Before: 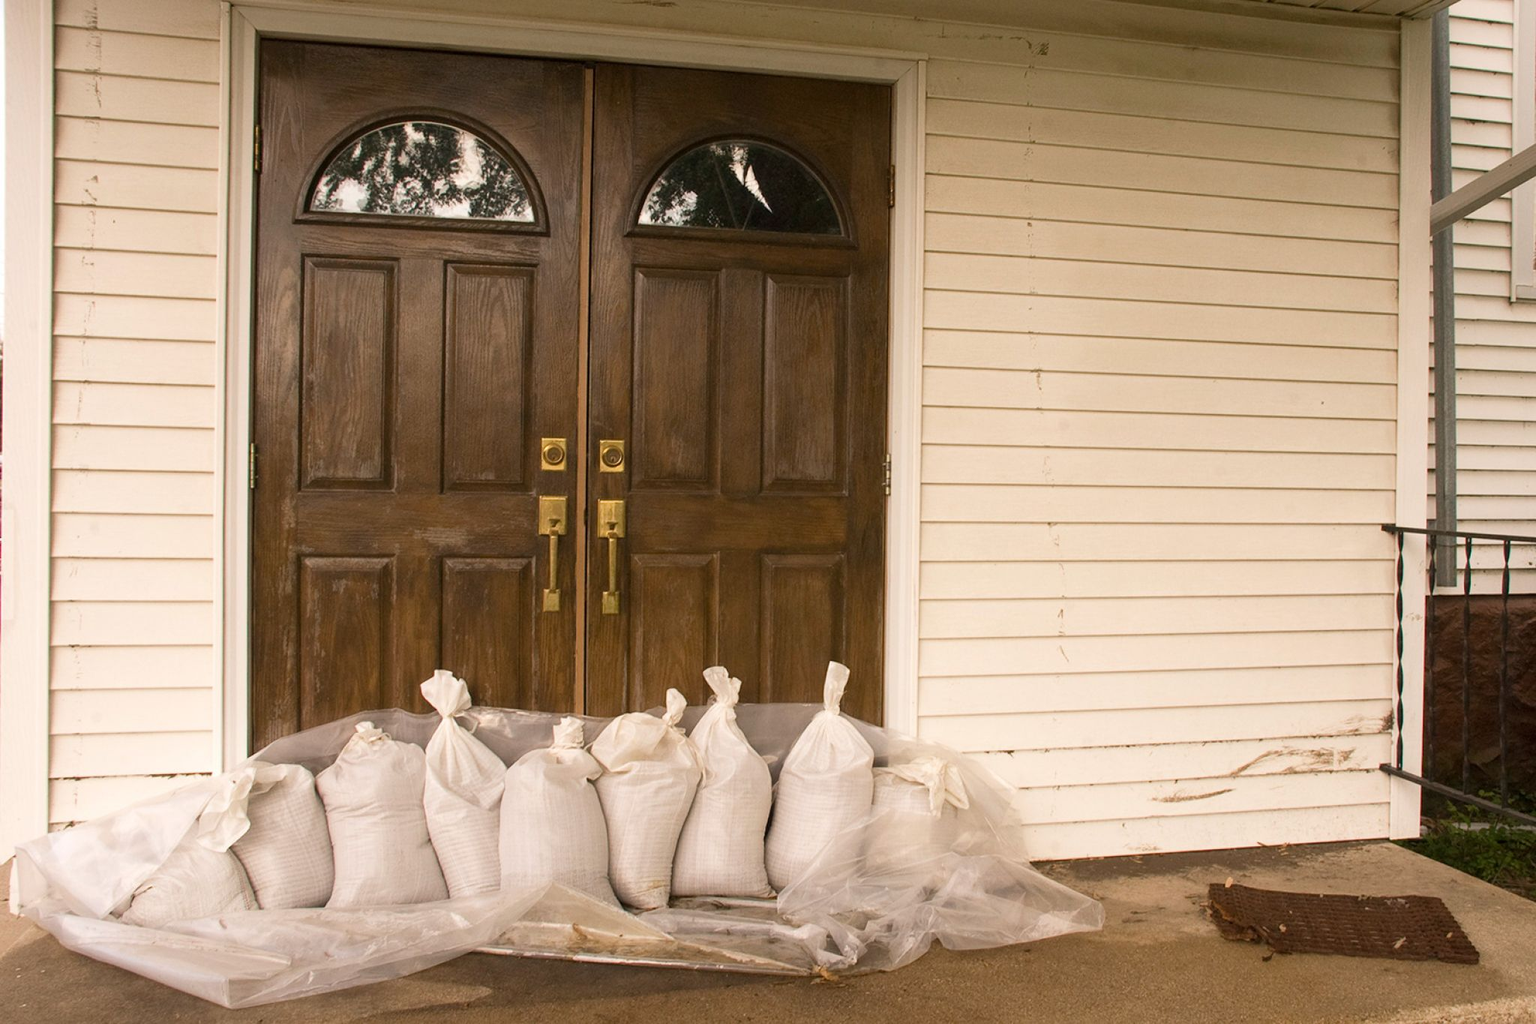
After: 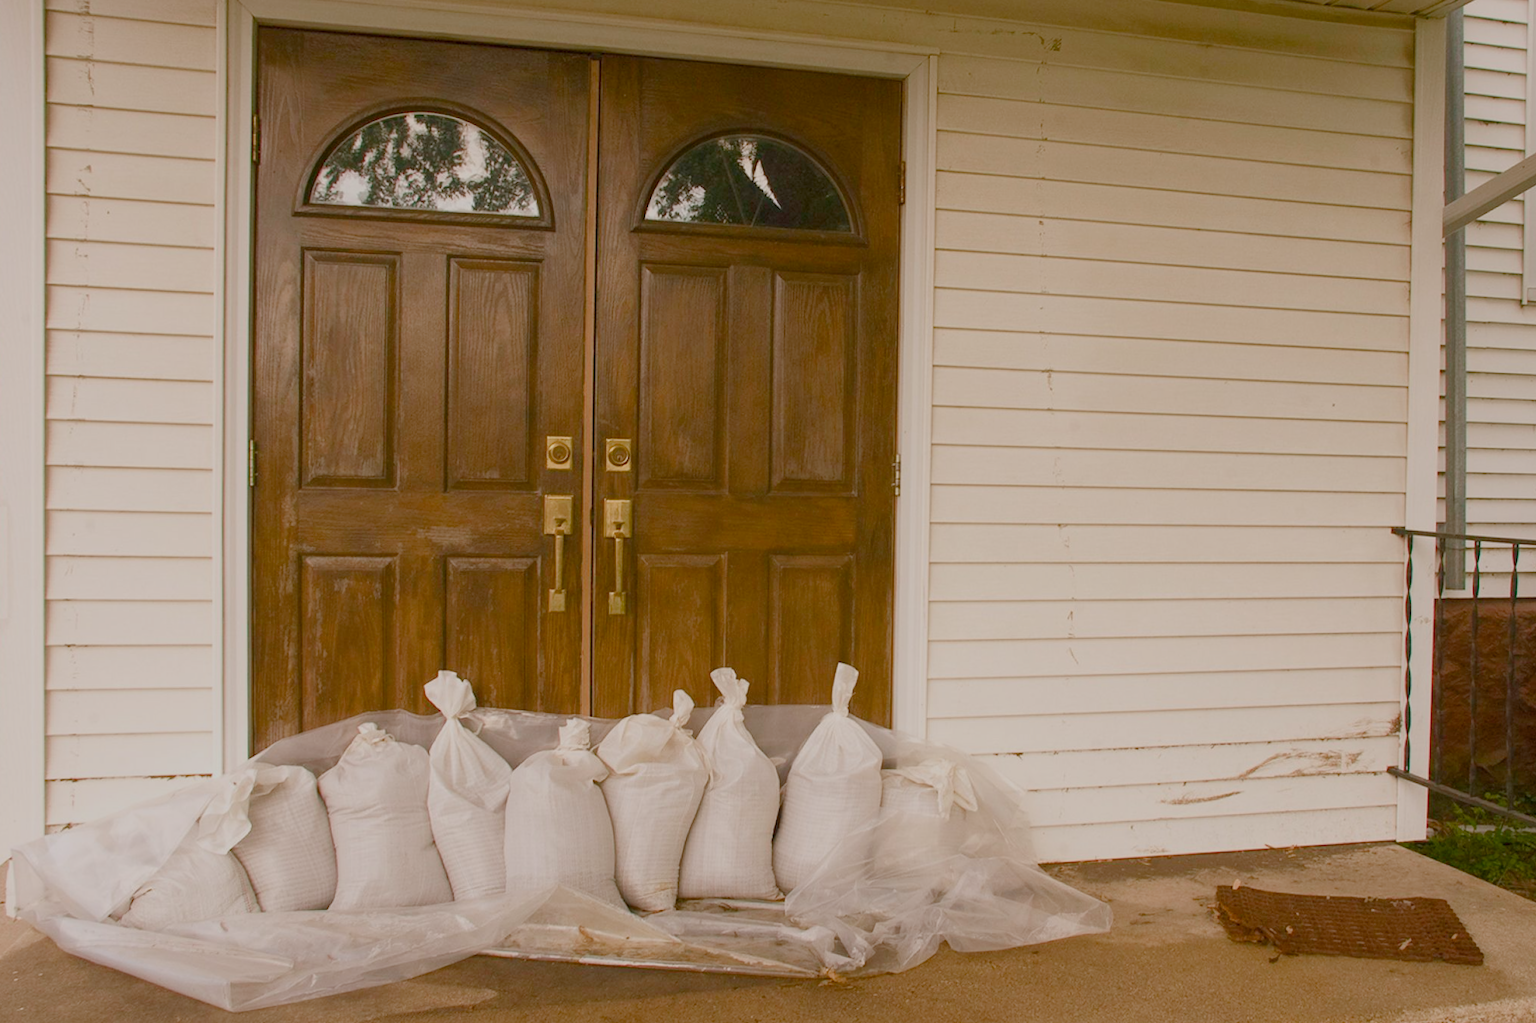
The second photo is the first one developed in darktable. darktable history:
color balance rgb: shadows lift › chroma 1%, shadows lift › hue 113°, highlights gain › chroma 0.2%, highlights gain › hue 333°, perceptual saturation grading › global saturation 20%, perceptual saturation grading › highlights -50%, perceptual saturation grading › shadows 25%, contrast -30%
rotate and perspective: rotation 0.174°, lens shift (vertical) 0.013, lens shift (horizontal) 0.019, shear 0.001, automatic cropping original format, crop left 0.007, crop right 0.991, crop top 0.016, crop bottom 0.997
